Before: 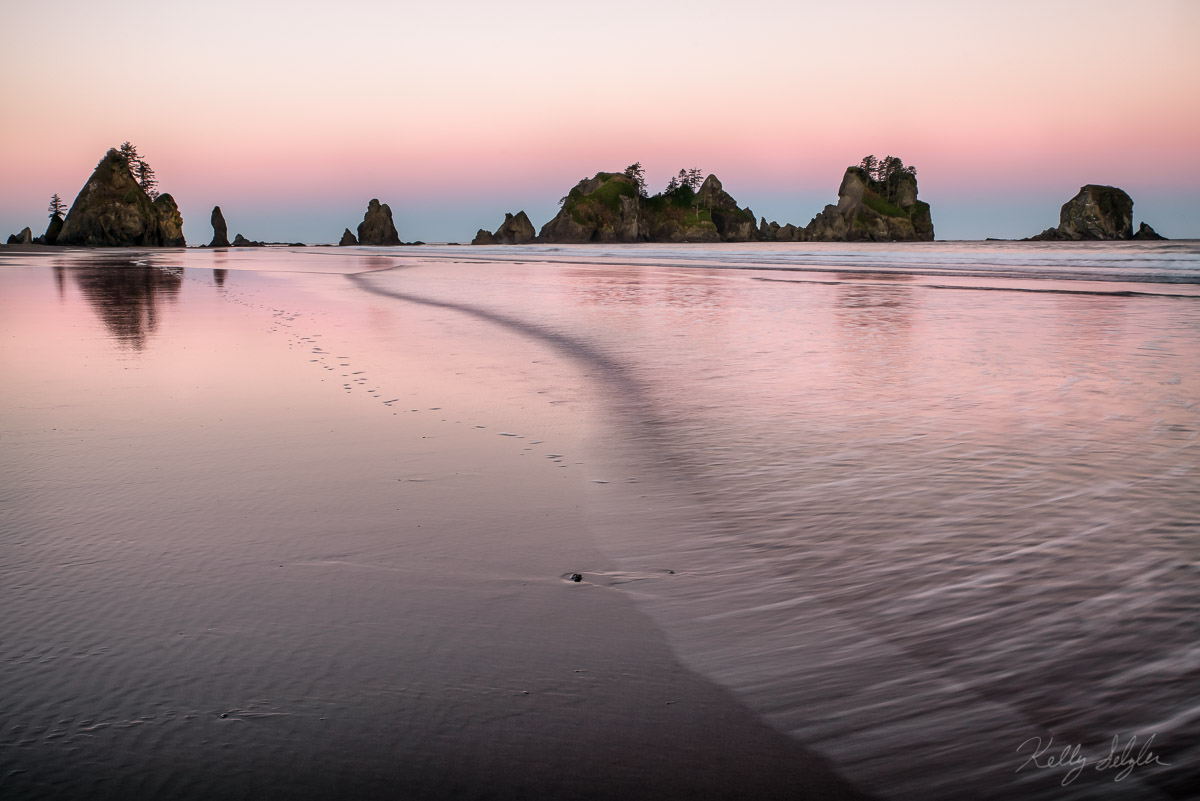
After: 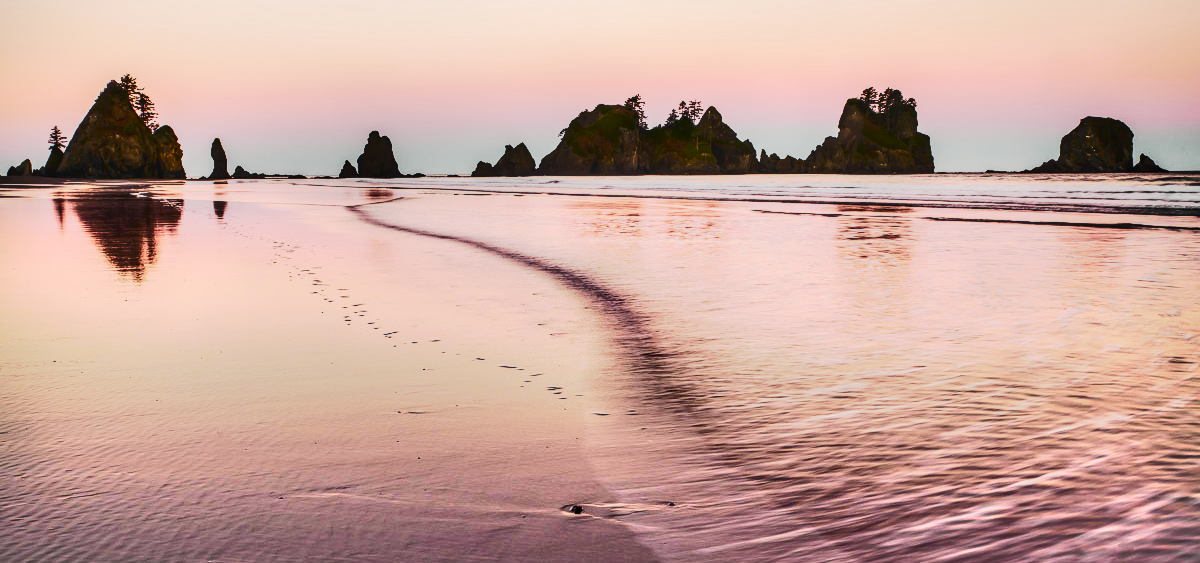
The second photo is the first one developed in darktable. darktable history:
color balance rgb: shadows lift › chroma 1.02%, shadows lift › hue 31.04°, highlights gain › chroma 3.097%, highlights gain › hue 73.07°, perceptual saturation grading › global saturation 30.567%, perceptual brilliance grading › highlights 9.277%, perceptual brilliance grading › mid-tones 5.638%, global vibrance 20.522%
exposure: black level correction 0, exposure 0.693 EV, compensate exposure bias true, compensate highlight preservation false
base curve: curves: ch0 [(0, 0) (0.088, 0.125) (0.176, 0.251) (0.354, 0.501) (0.613, 0.749) (1, 0.877)], preserve colors none
crop and rotate: top 8.586%, bottom 21.007%
tone curve: curves: ch0 [(0, 0) (0.062, 0.023) (0.168, 0.142) (0.359, 0.44) (0.469, 0.544) (0.634, 0.722) (0.839, 0.909) (0.998, 0.978)]; ch1 [(0, 0) (0.437, 0.453) (0.472, 0.47) (0.502, 0.504) (0.527, 0.546) (0.568, 0.619) (0.608, 0.665) (0.669, 0.748) (0.859, 0.899) (1, 1)]; ch2 [(0, 0) (0.33, 0.301) (0.421, 0.443) (0.473, 0.501) (0.504, 0.504) (0.535, 0.564) (0.575, 0.625) (0.608, 0.676) (1, 1)], color space Lab, independent channels, preserve colors none
local contrast: on, module defaults
shadows and highlights: shadows 21.01, highlights -81.24, highlights color adjustment 0.589%, soften with gaussian
